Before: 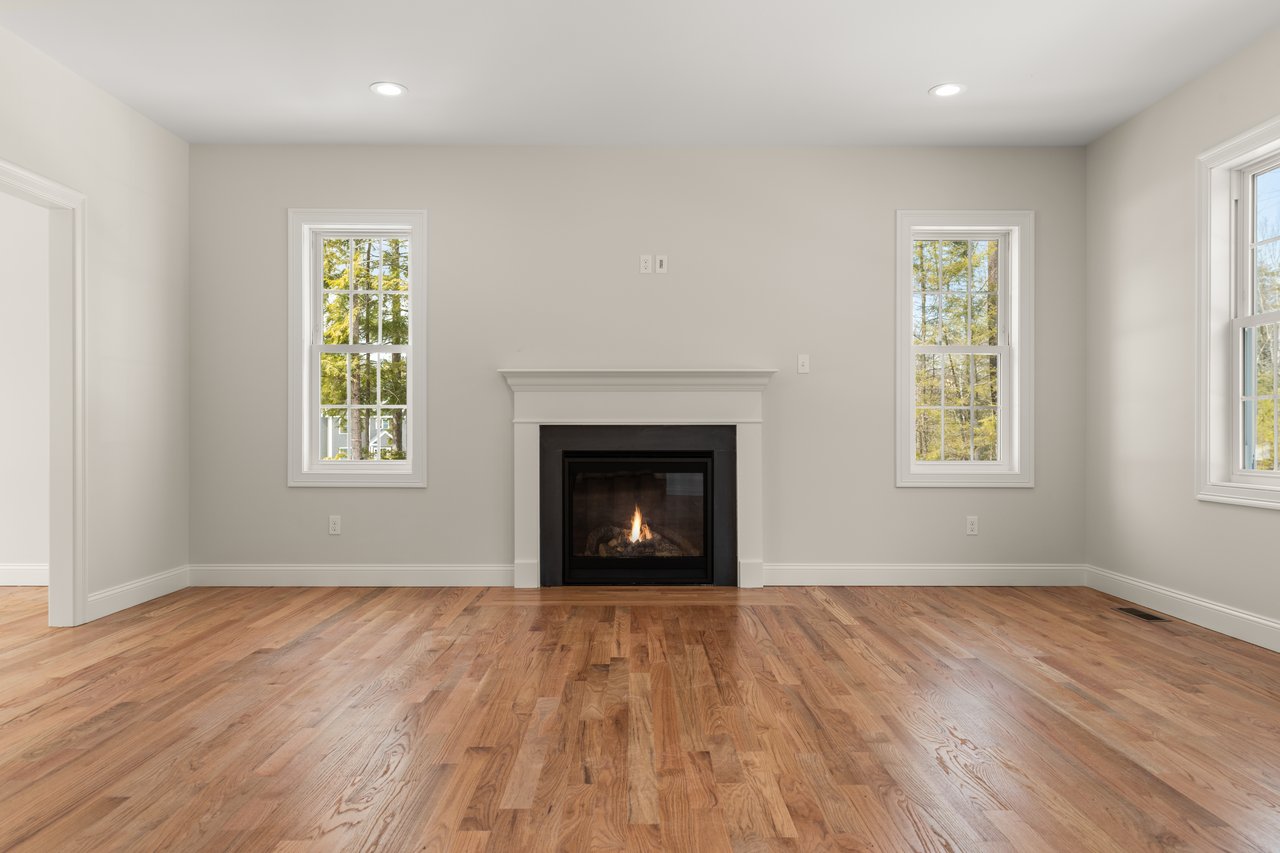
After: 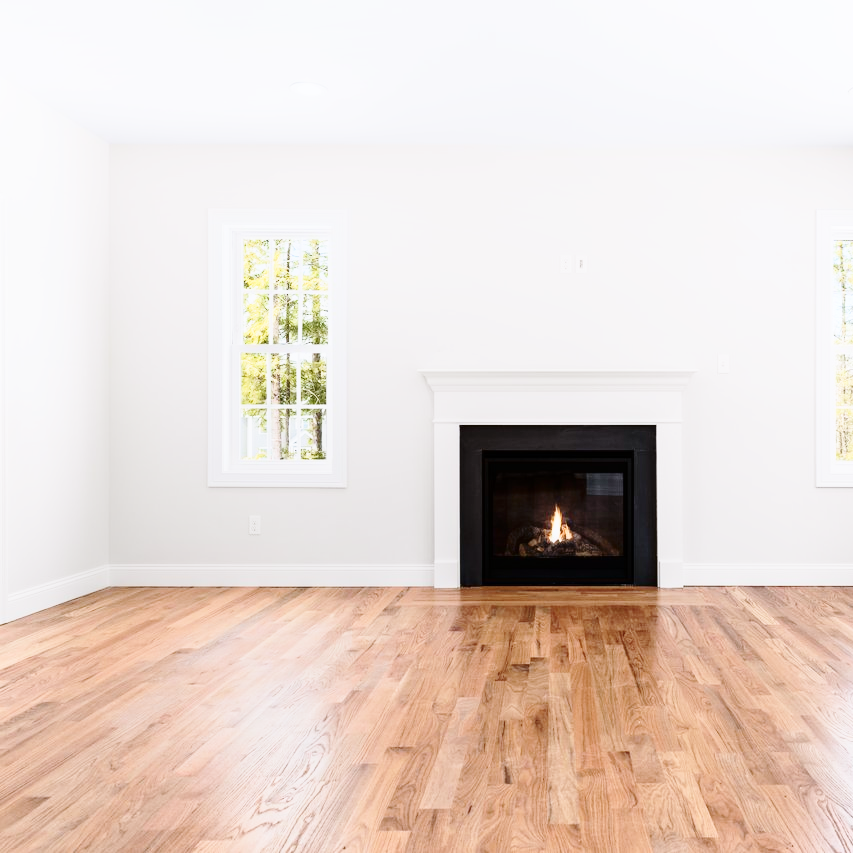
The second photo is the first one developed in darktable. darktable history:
shadows and highlights: shadows -61.84, white point adjustment -5.29, highlights 60.28
contrast brightness saturation: saturation -0.048
color calibration: illuminant as shot in camera, x 0.358, y 0.373, temperature 4628.91 K
crop and rotate: left 6.258%, right 27.097%
base curve: curves: ch0 [(0, 0) (0.028, 0.03) (0.121, 0.232) (0.46, 0.748) (0.859, 0.968) (1, 1)], preserve colors none
